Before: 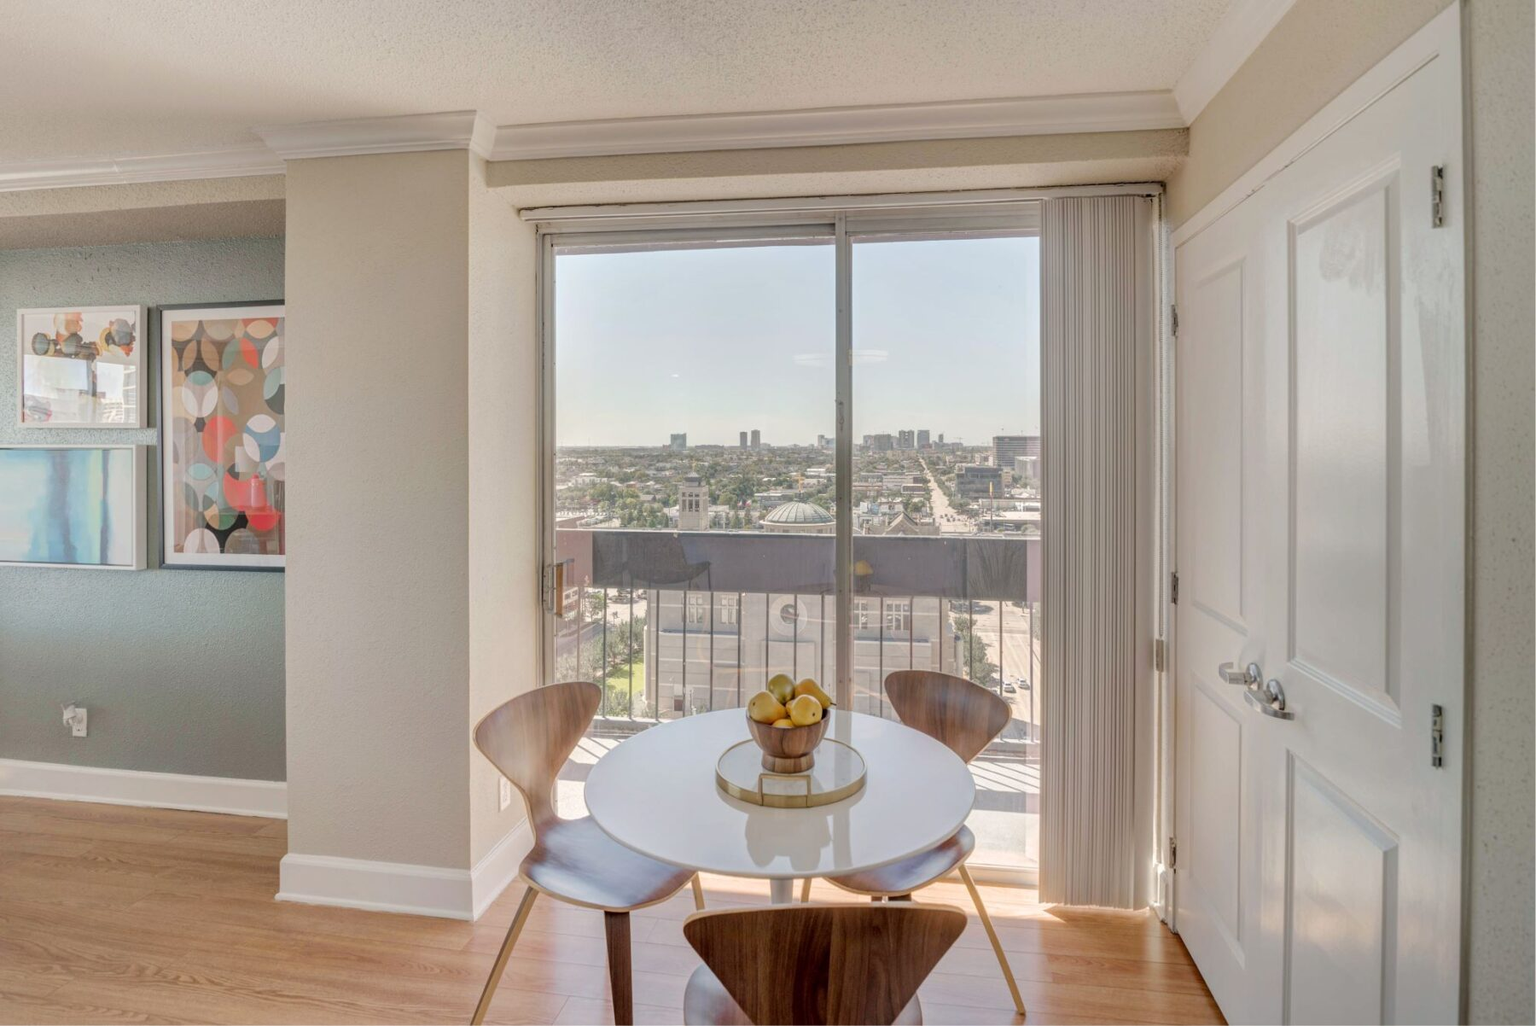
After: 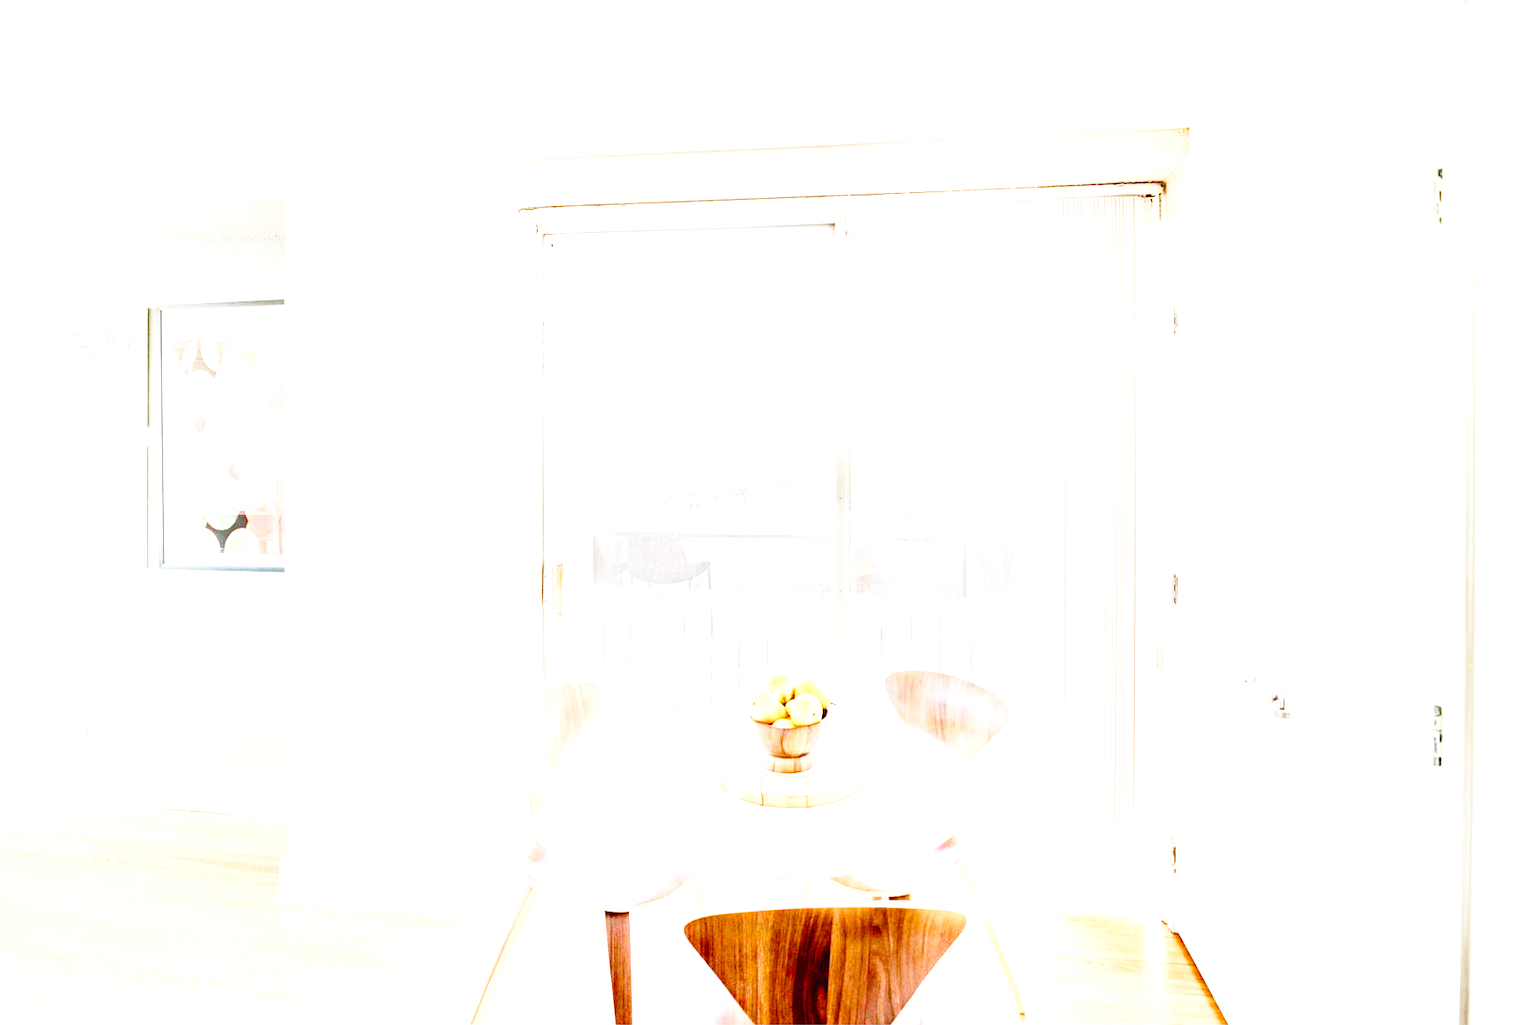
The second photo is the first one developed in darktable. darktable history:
base curve: curves: ch0 [(0, 0) (0.028, 0.03) (0.121, 0.232) (0.46, 0.748) (0.859, 0.968) (1, 1)], preserve colors none
exposure: black level correction 0, exposure 2.391 EV, compensate highlight preservation false
color balance rgb: perceptual saturation grading › global saturation 20%, perceptual saturation grading › highlights -25.658%, perceptual saturation grading › shadows 50.105%, contrast 14.661%
